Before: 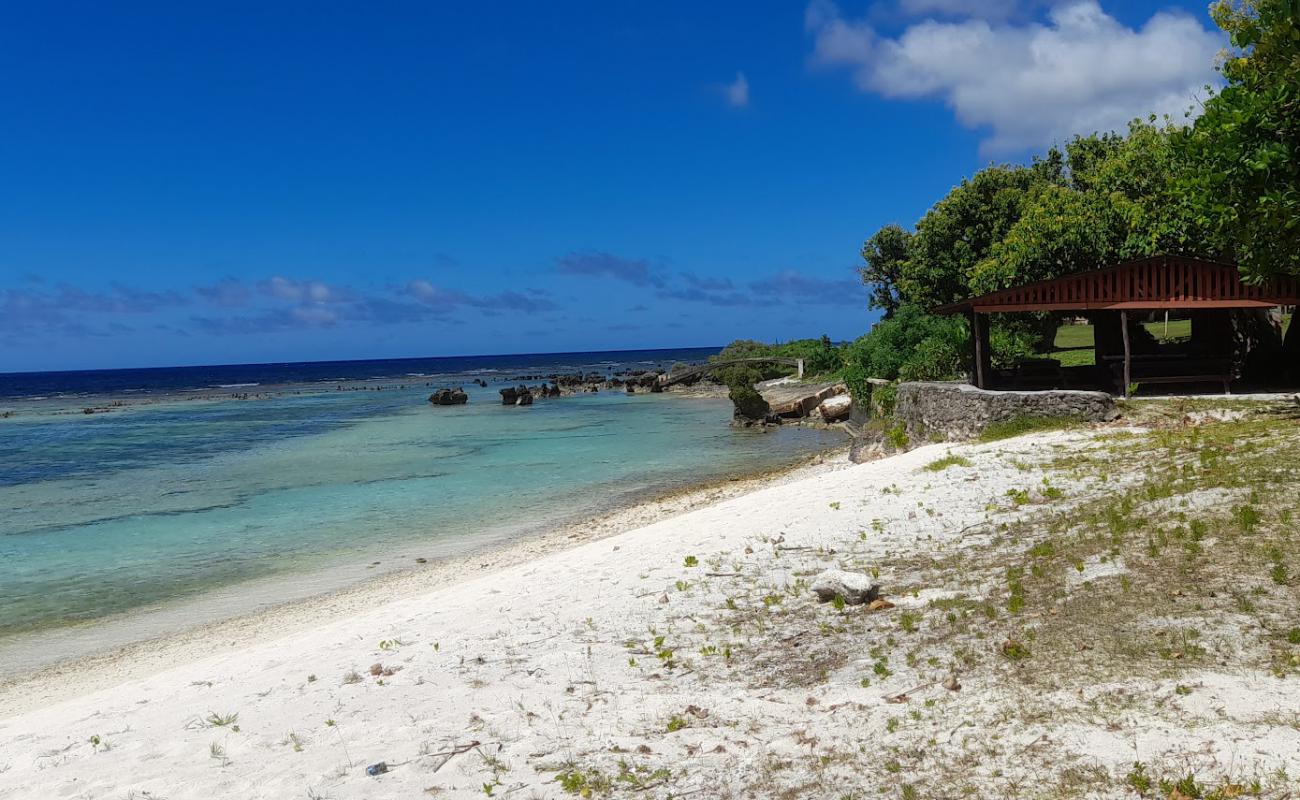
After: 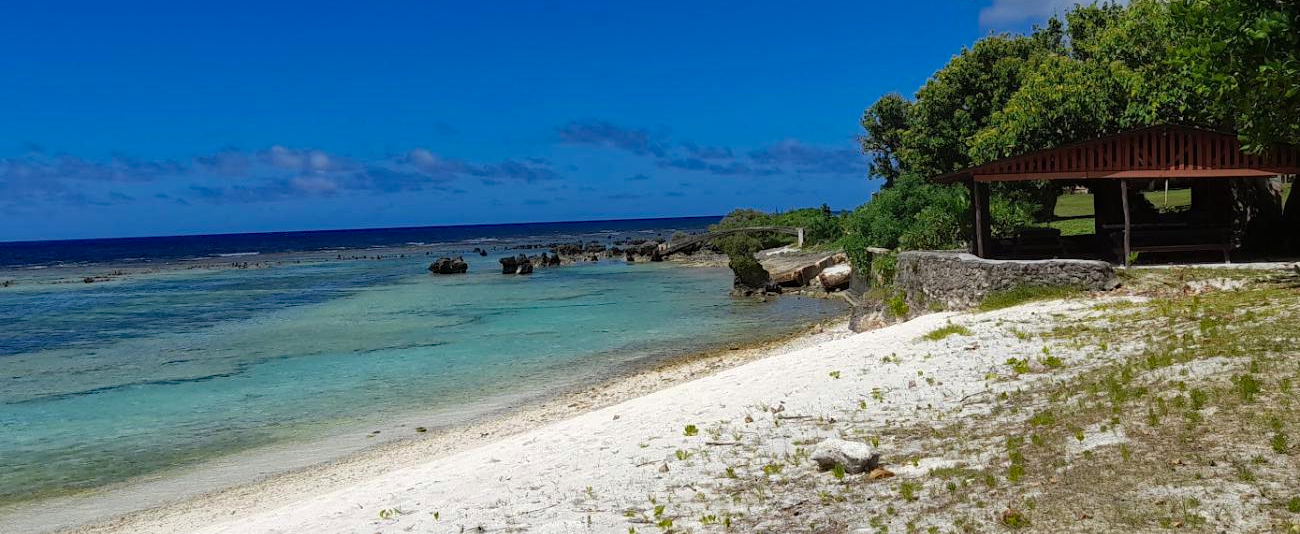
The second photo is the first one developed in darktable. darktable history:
haze removal: strength 0.29, distance 0.244, compatibility mode true, adaptive false
crop: top 16.476%, bottom 16.692%
